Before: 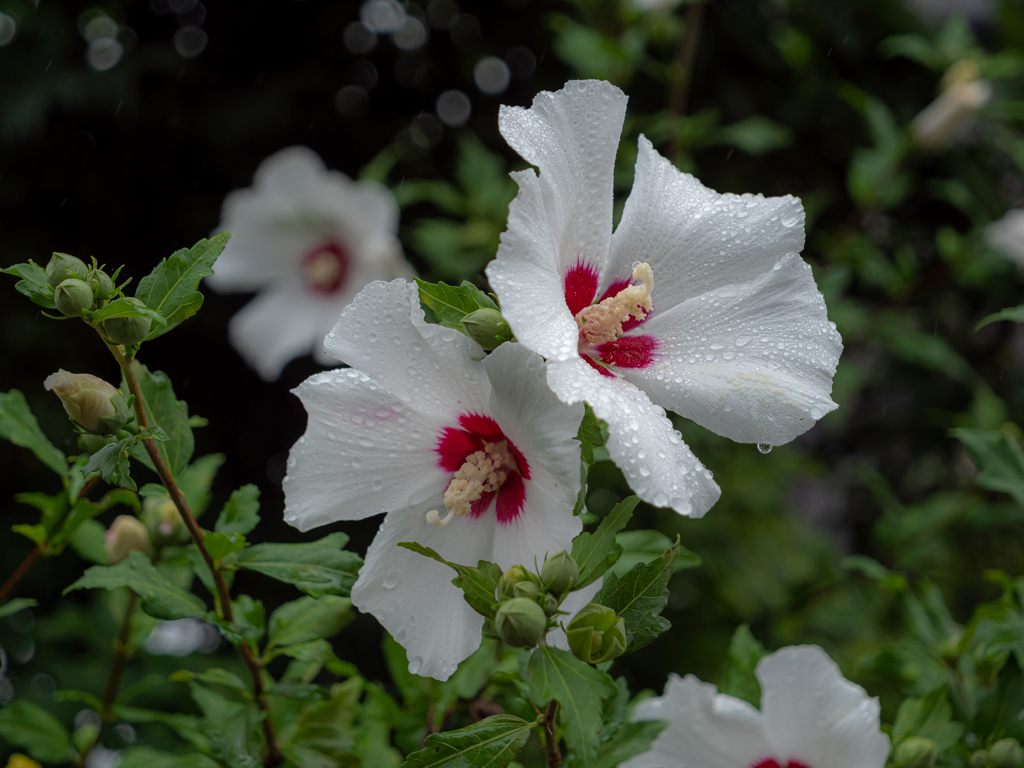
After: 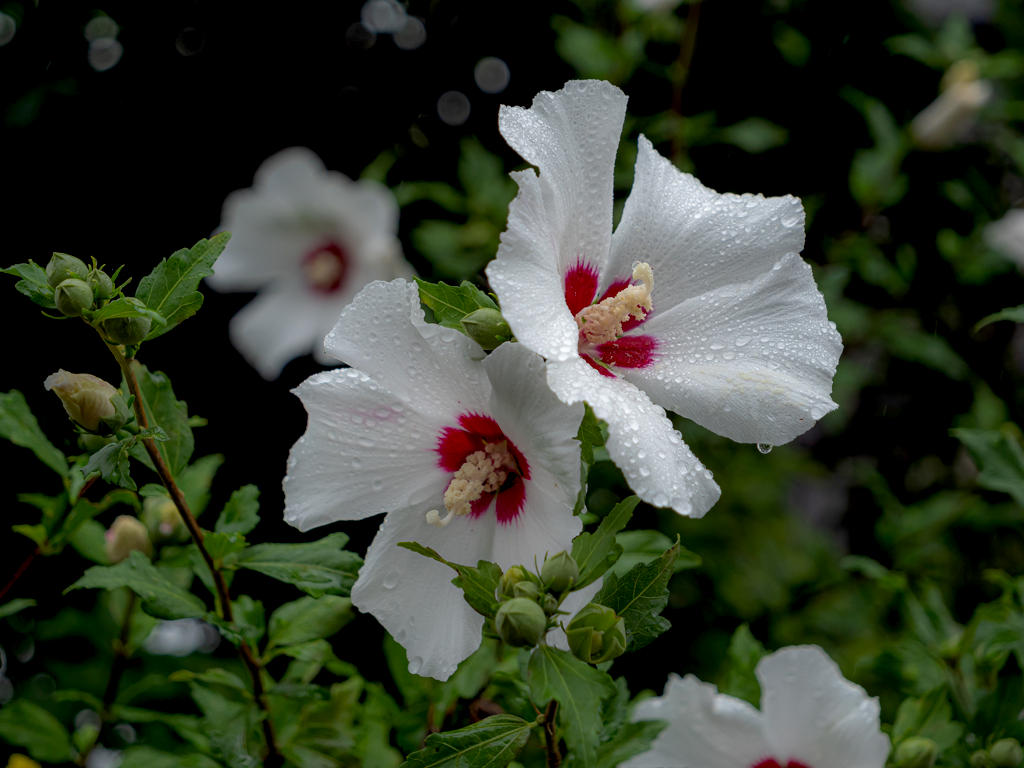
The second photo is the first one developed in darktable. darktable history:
exposure: black level correction 0.009, exposure 0.015 EV, compensate exposure bias true, compensate highlight preservation false
levels: mode automatic, black 0.092%, gray 50.8%, levels [0.044, 0.475, 0.791]
